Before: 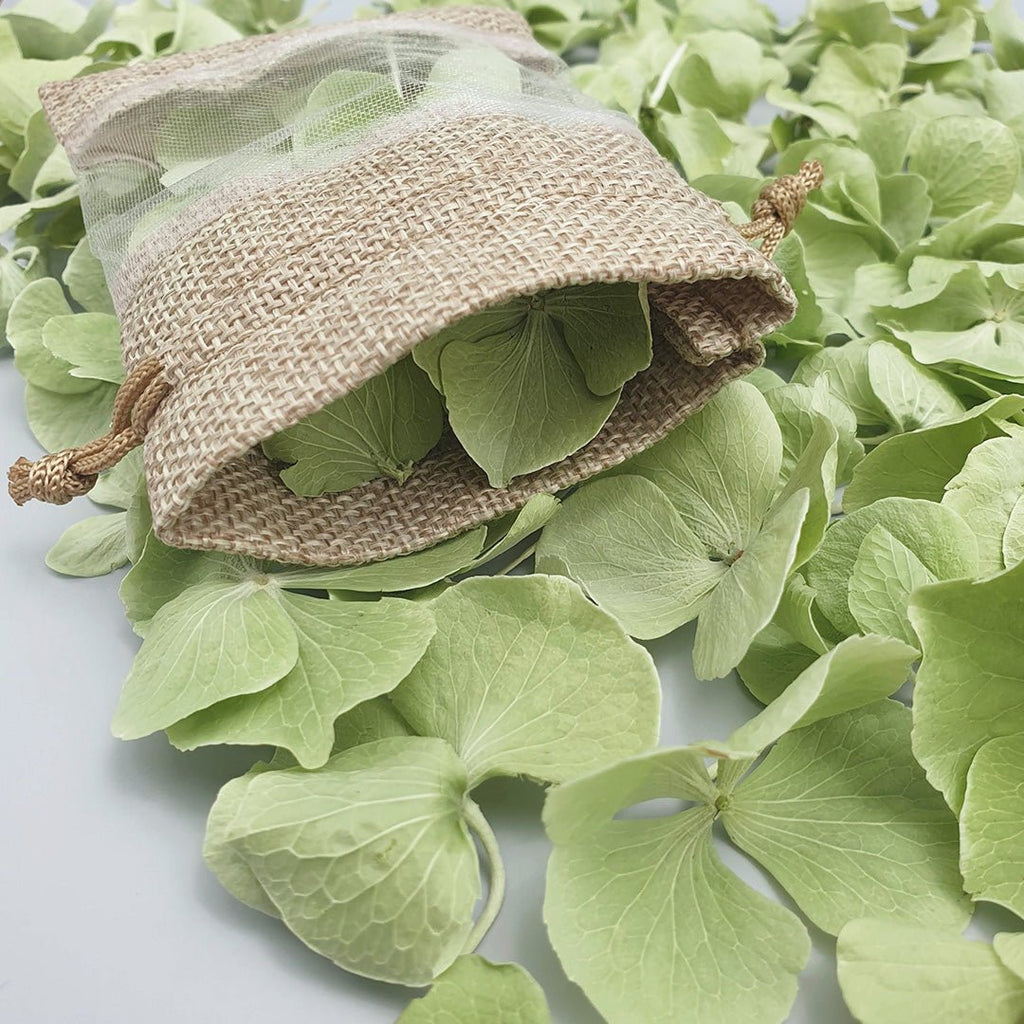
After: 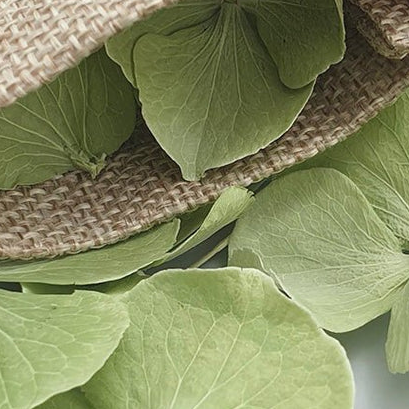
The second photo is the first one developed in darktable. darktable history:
crop: left 30%, top 30%, right 30%, bottom 30%
